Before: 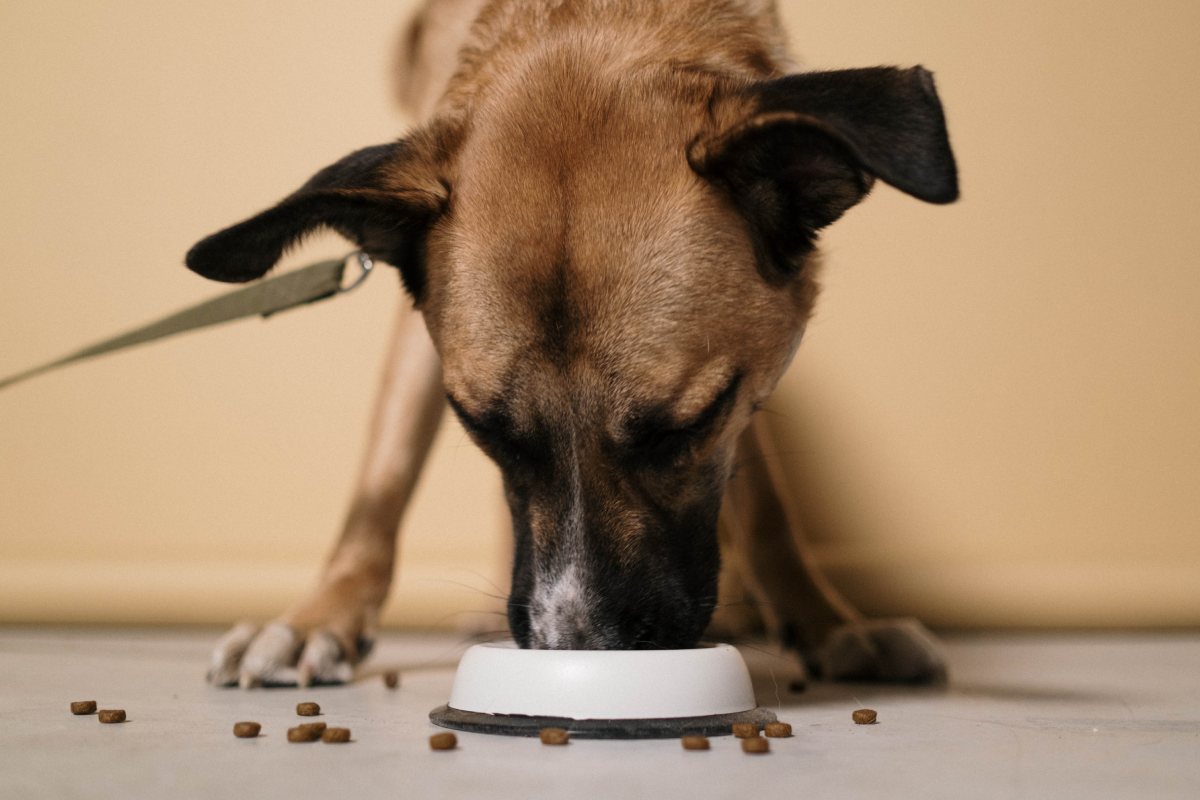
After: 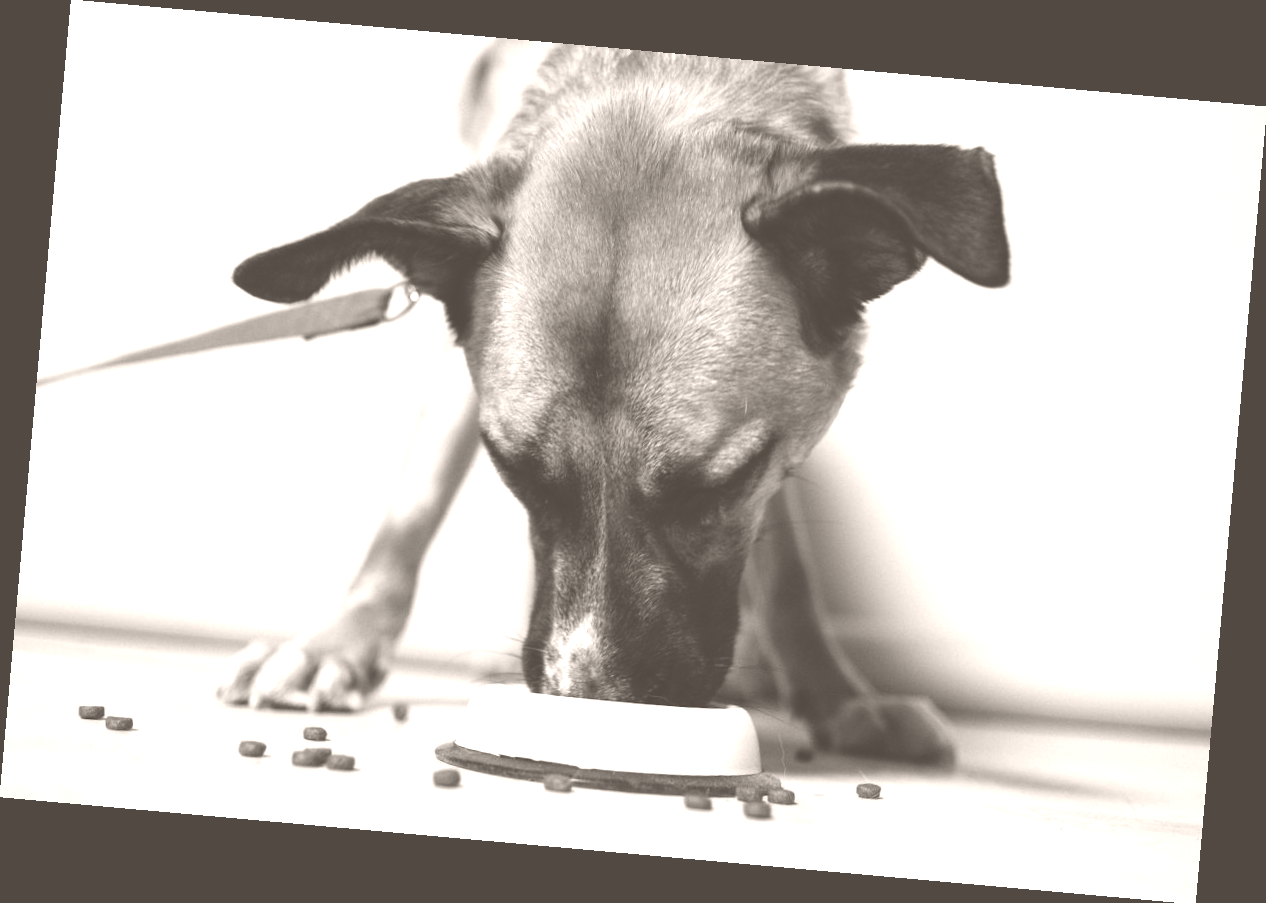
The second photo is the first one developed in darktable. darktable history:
color balance rgb: perceptual saturation grading › global saturation 20%, perceptual saturation grading › highlights -50%, perceptual saturation grading › shadows 30%
rotate and perspective: rotation 5.12°, automatic cropping off
contrast brightness saturation: contrast 0.15, brightness -0.01, saturation 0.1
colorize: hue 34.49°, saturation 35.33%, source mix 100%, lightness 55%, version 1
